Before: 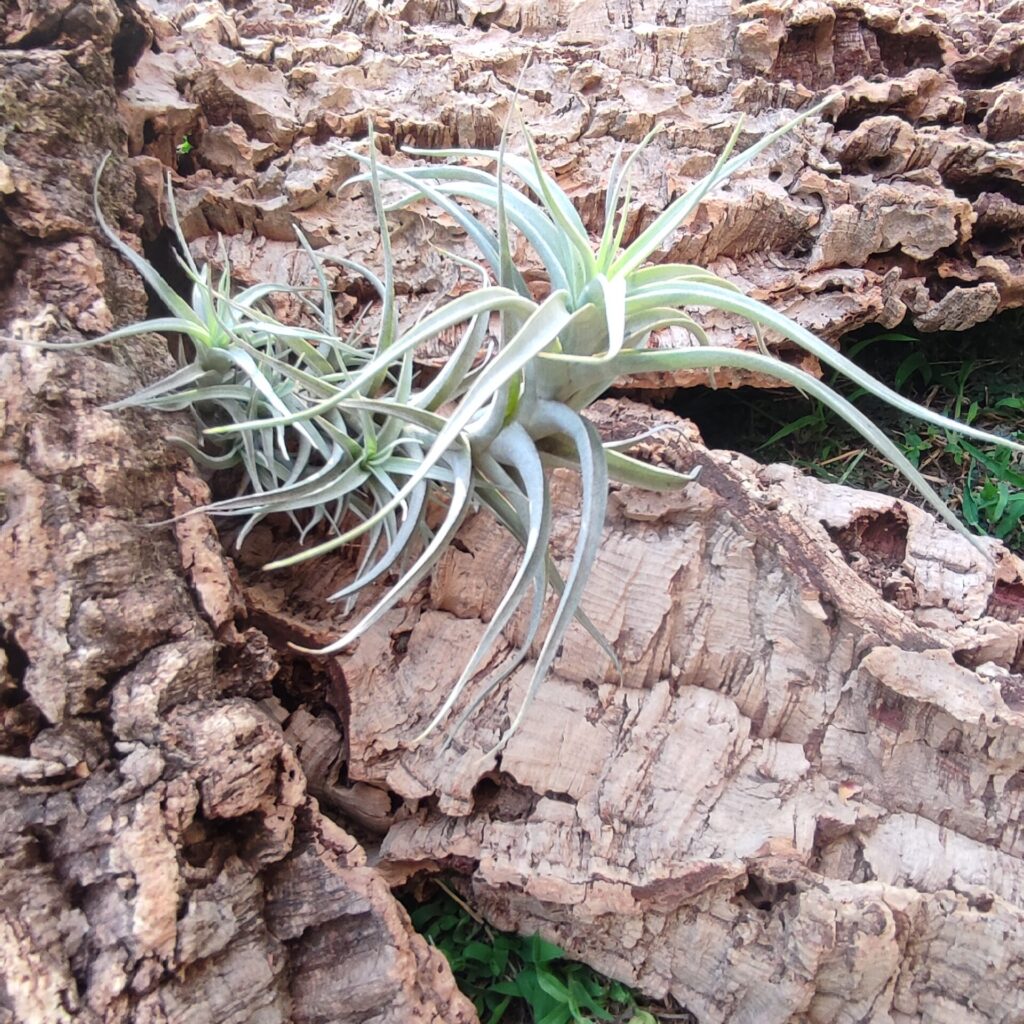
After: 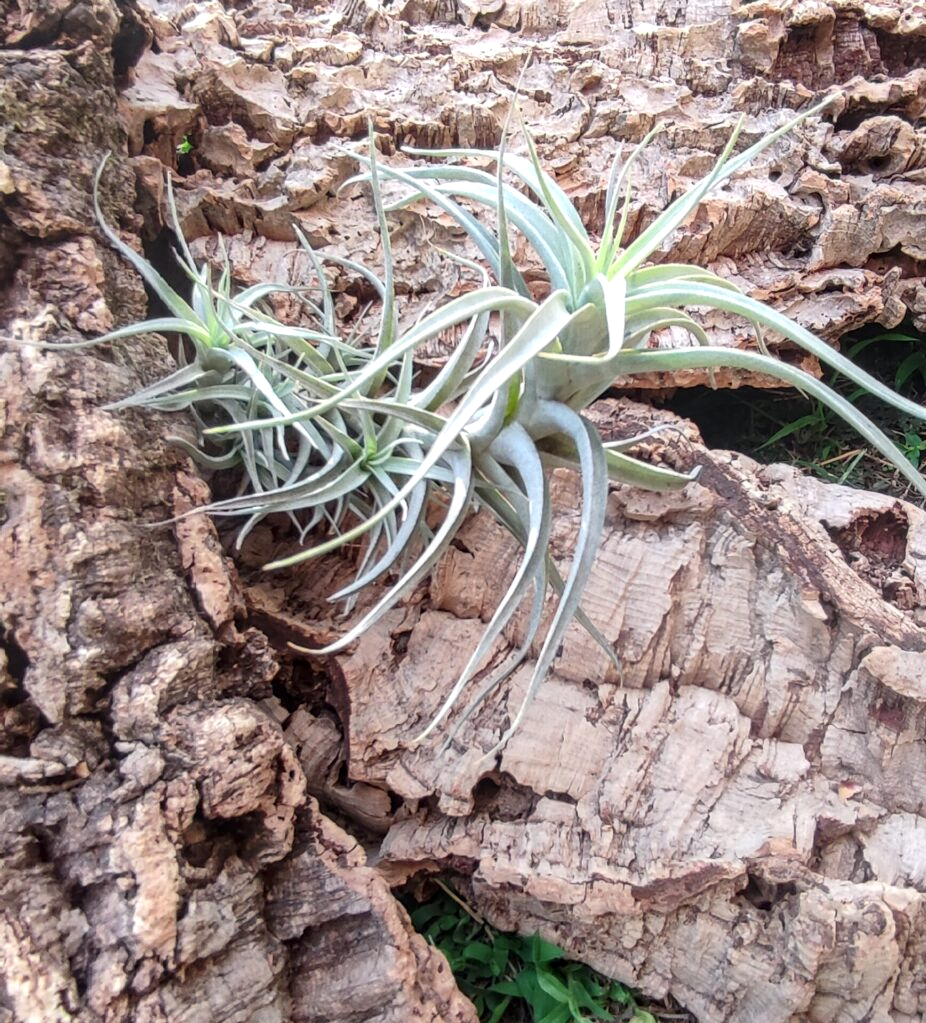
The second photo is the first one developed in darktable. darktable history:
crop: right 9.509%, bottom 0.031%
local contrast: on, module defaults
